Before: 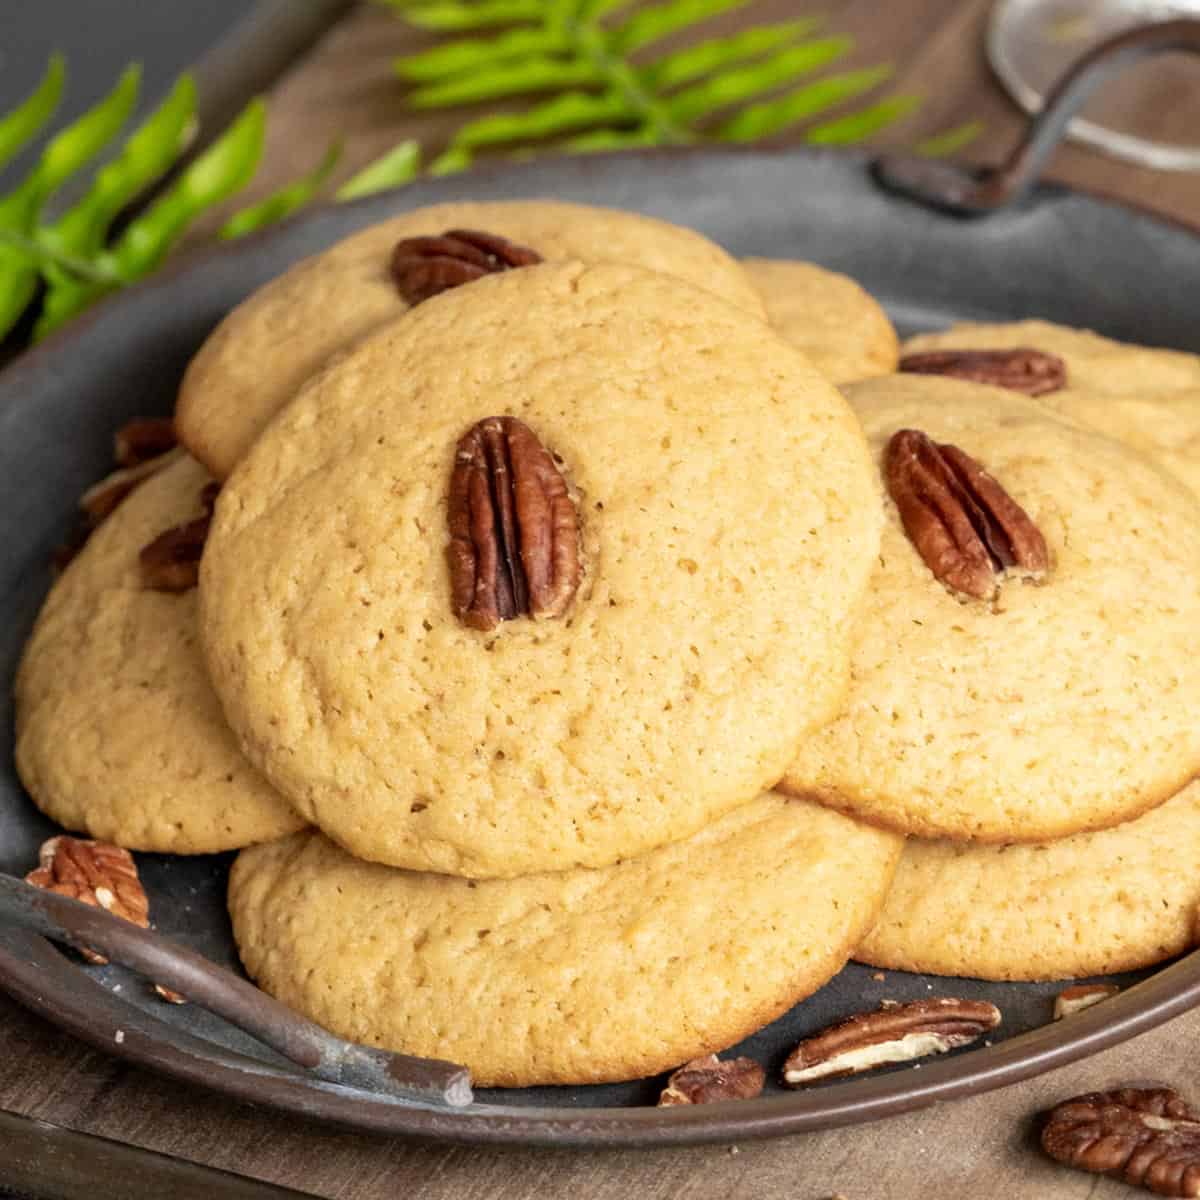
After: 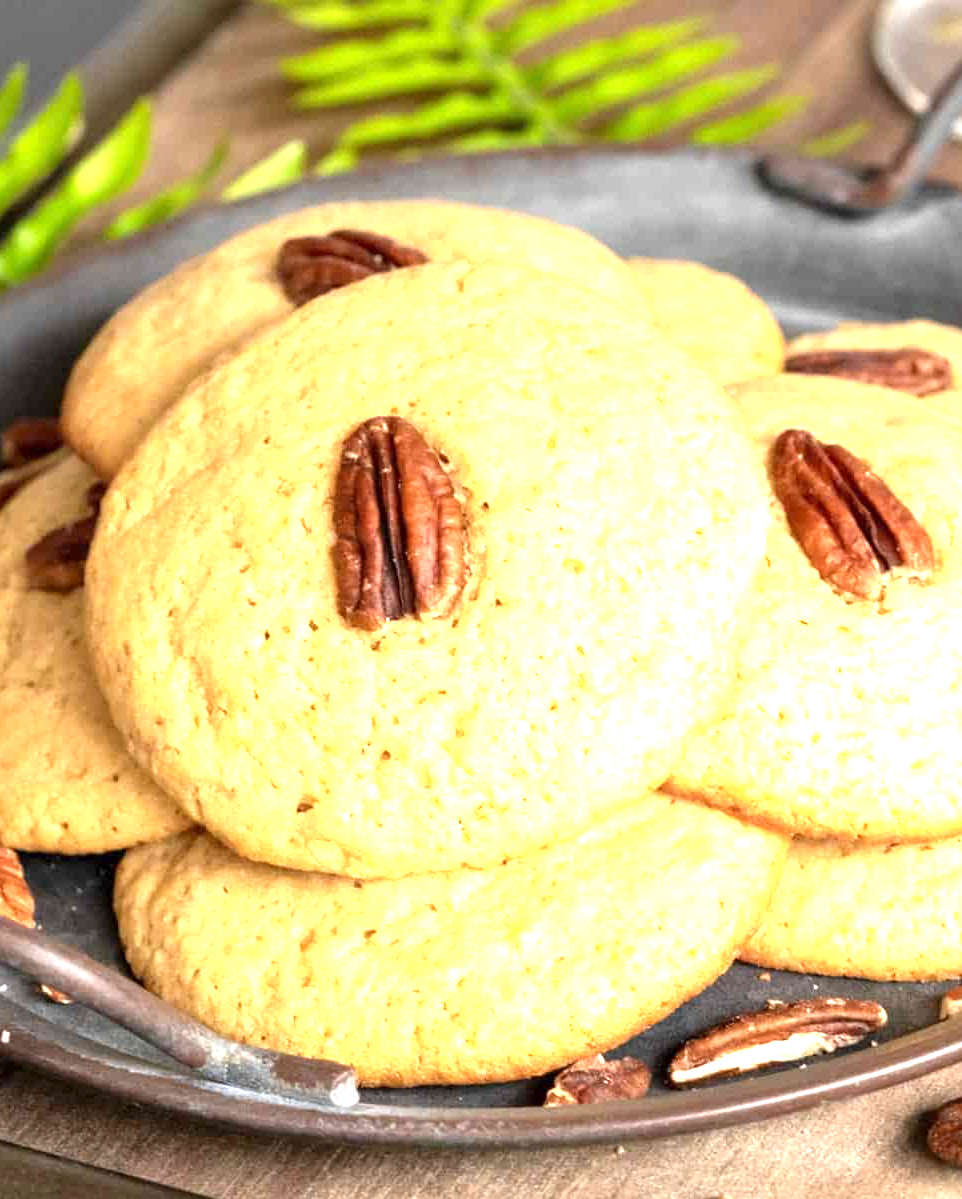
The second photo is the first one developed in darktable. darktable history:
exposure: exposure 1.248 EV, compensate highlight preservation false
crop and rotate: left 9.527%, right 10.264%
